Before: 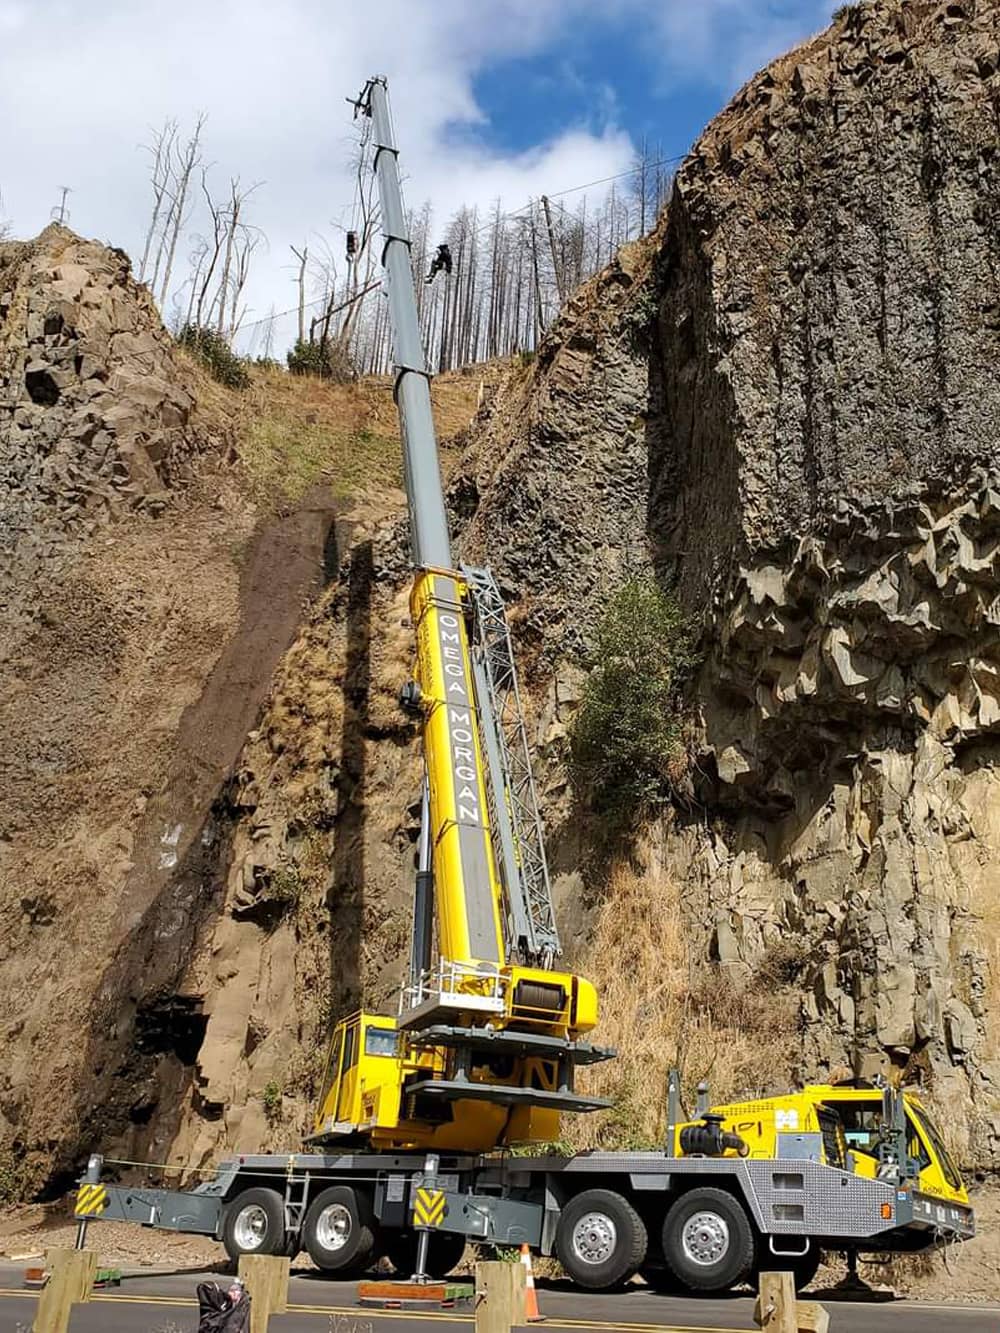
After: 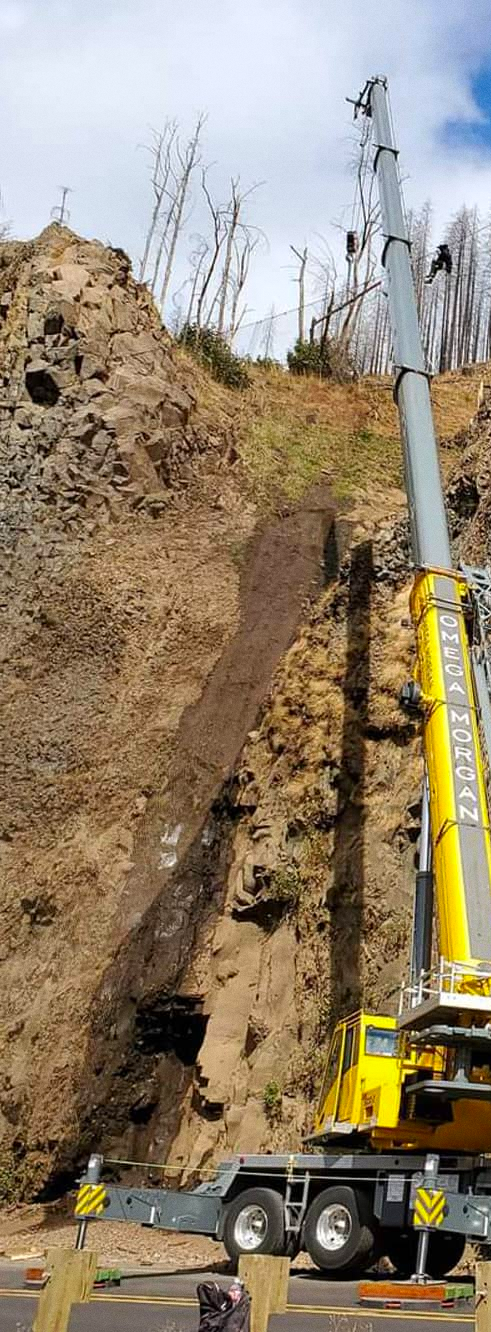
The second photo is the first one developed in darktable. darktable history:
grain: coarseness 0.09 ISO, strength 16.61%
contrast brightness saturation: saturation 0.18
crop and rotate: left 0%, top 0%, right 50.845%
